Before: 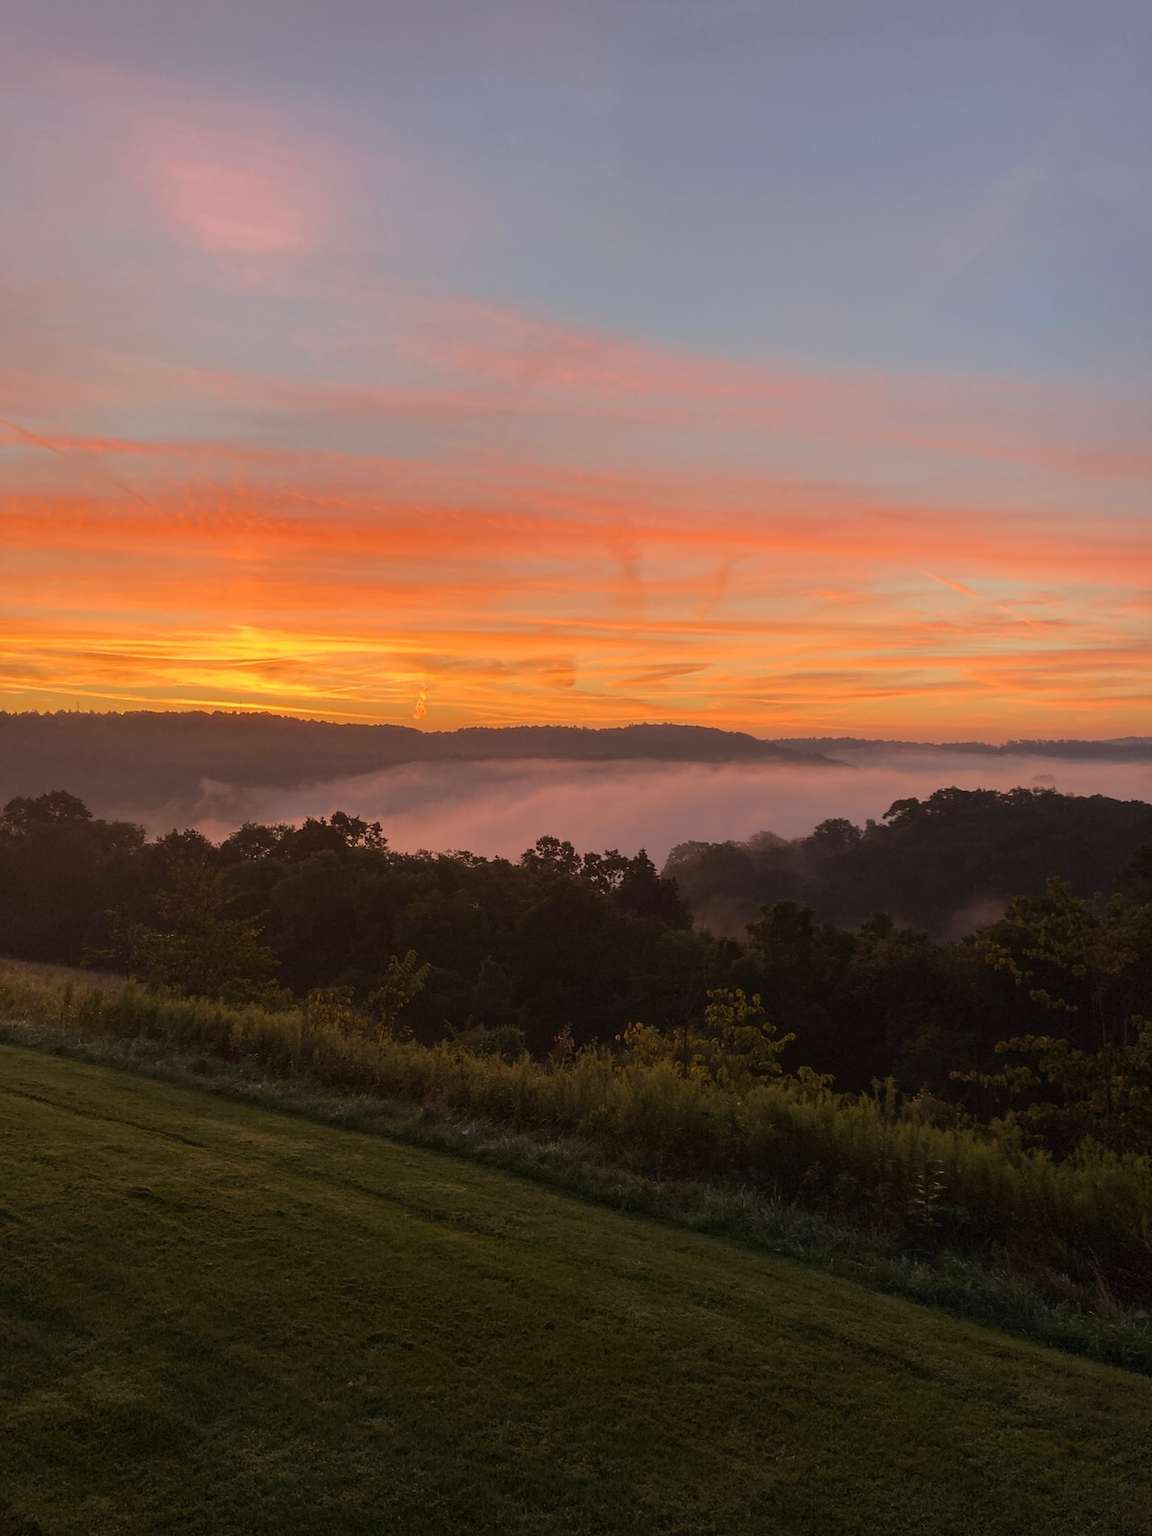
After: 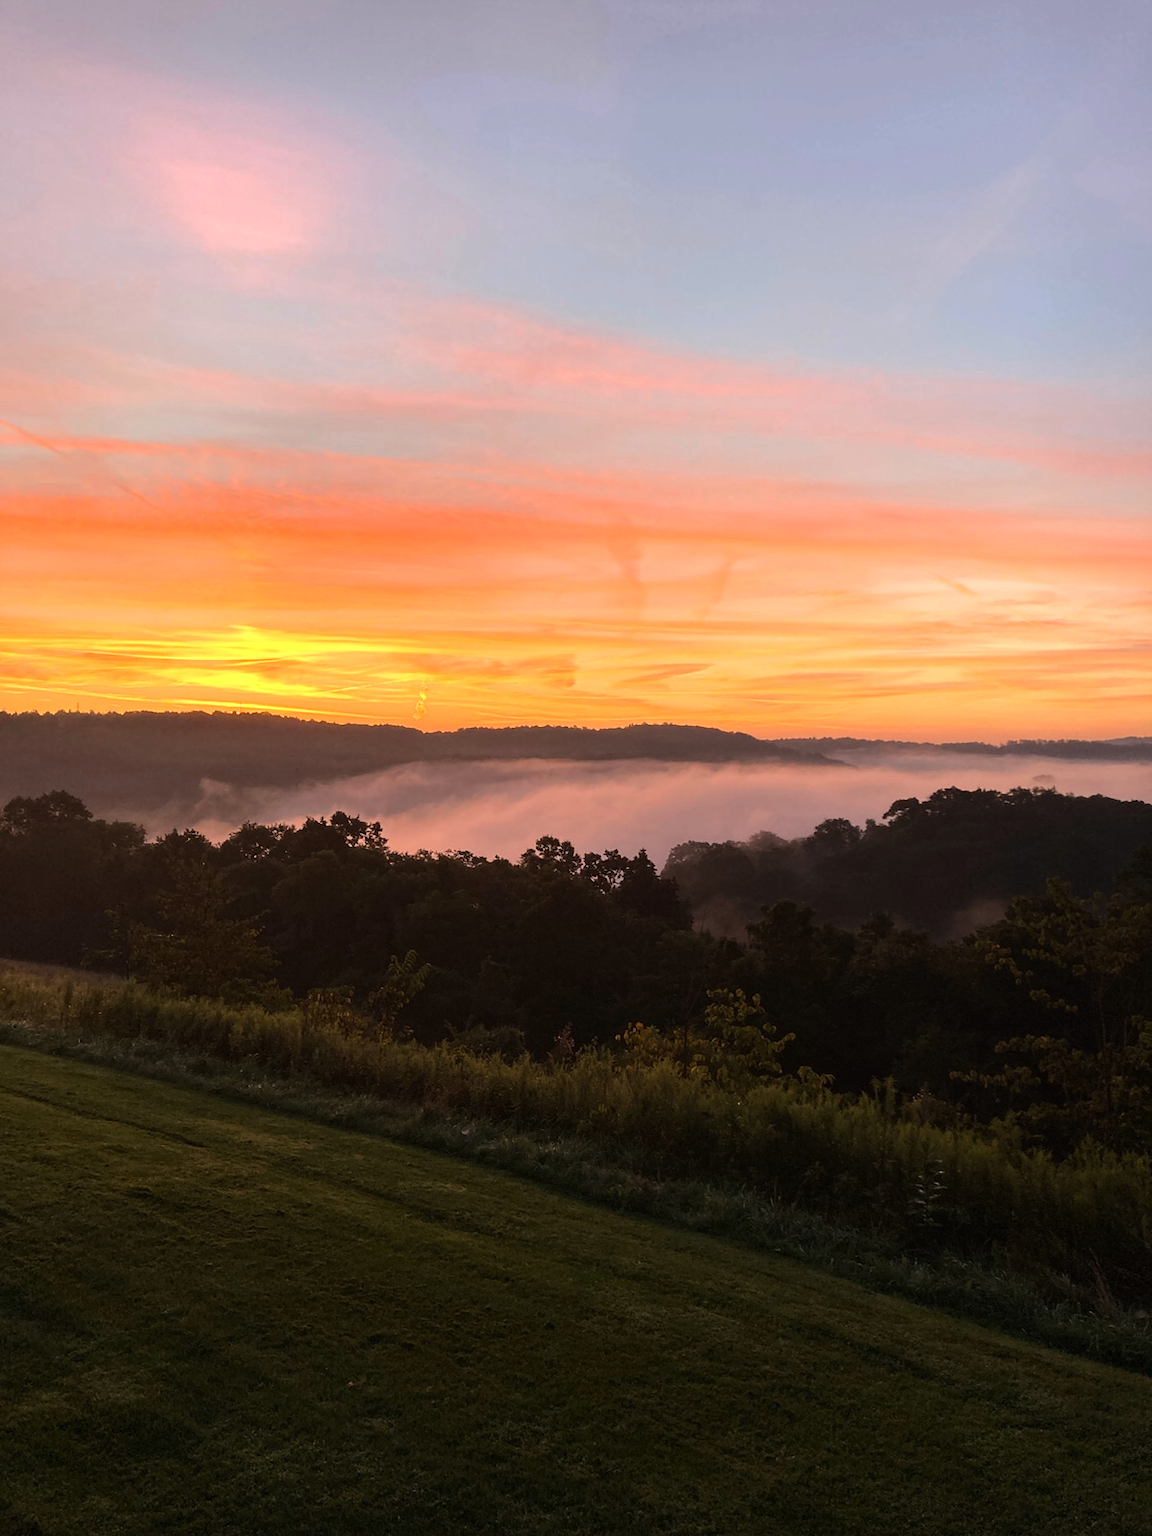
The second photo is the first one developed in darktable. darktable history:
tone equalizer: -8 EV -0.75 EV, -7 EV -0.7 EV, -6 EV -0.6 EV, -5 EV -0.4 EV, -3 EV 0.4 EV, -2 EV 0.6 EV, -1 EV 0.7 EV, +0 EV 0.75 EV, edges refinement/feathering 500, mask exposure compensation -1.57 EV, preserve details no
exposure: exposure 0.161 EV, compensate highlight preservation false
